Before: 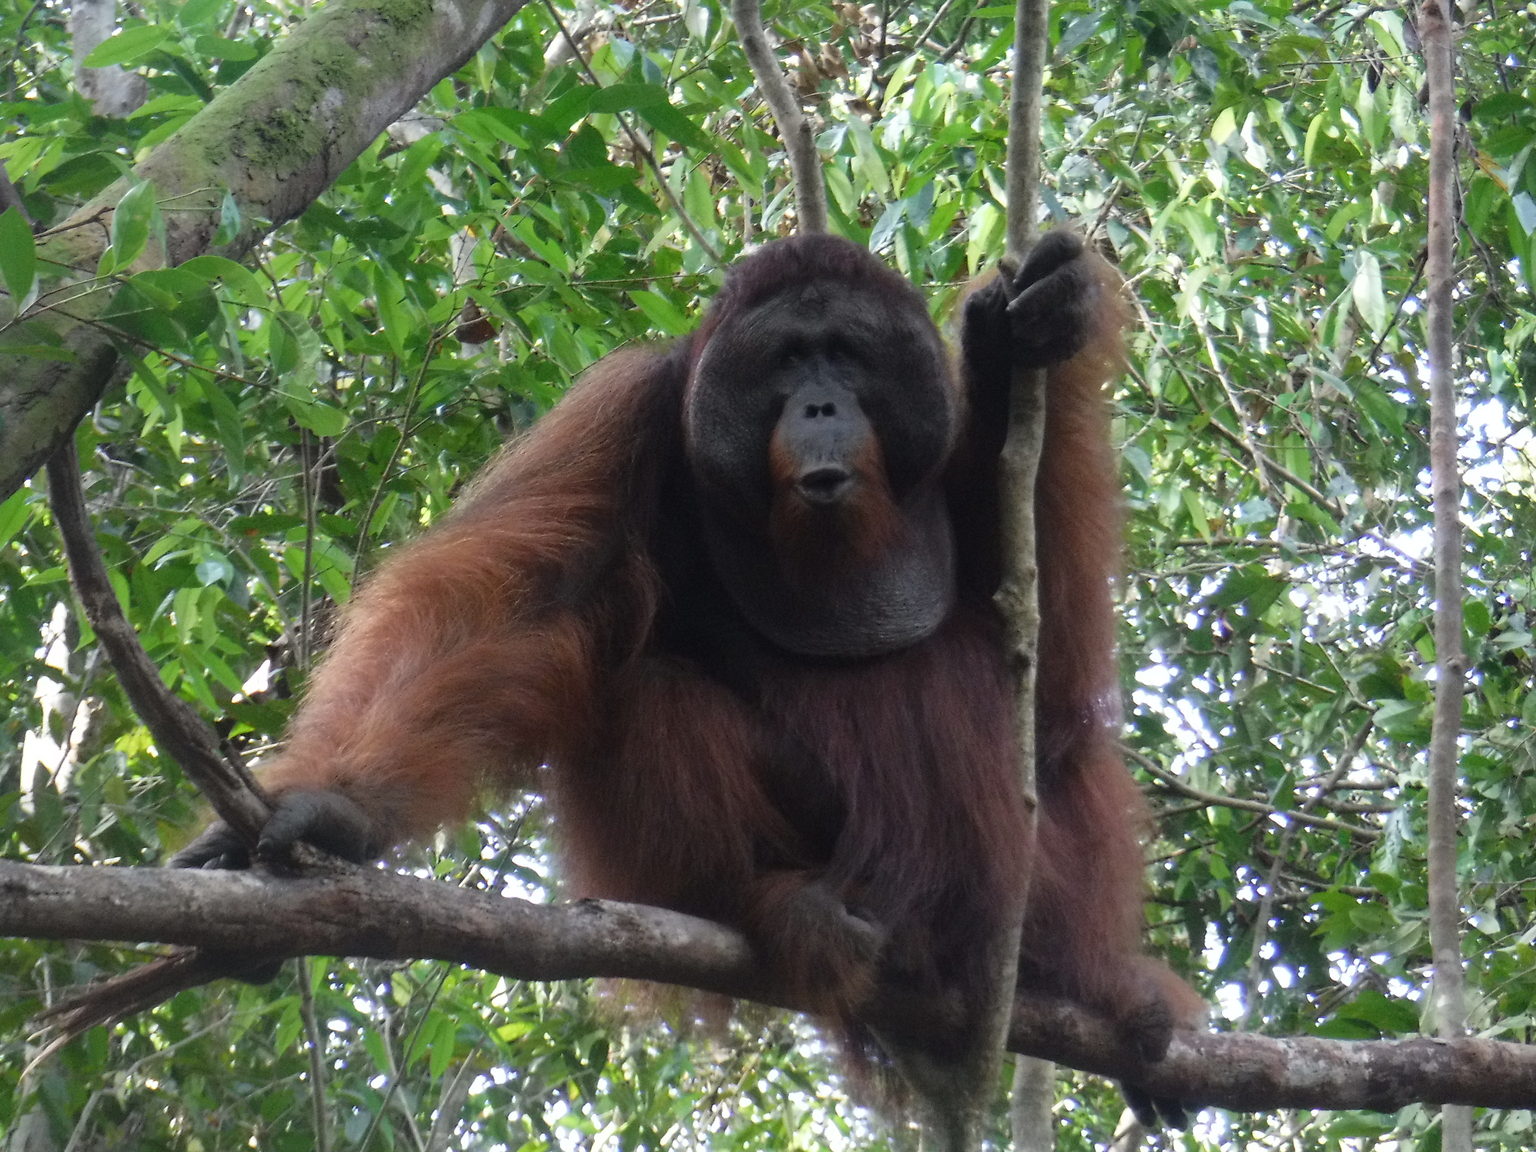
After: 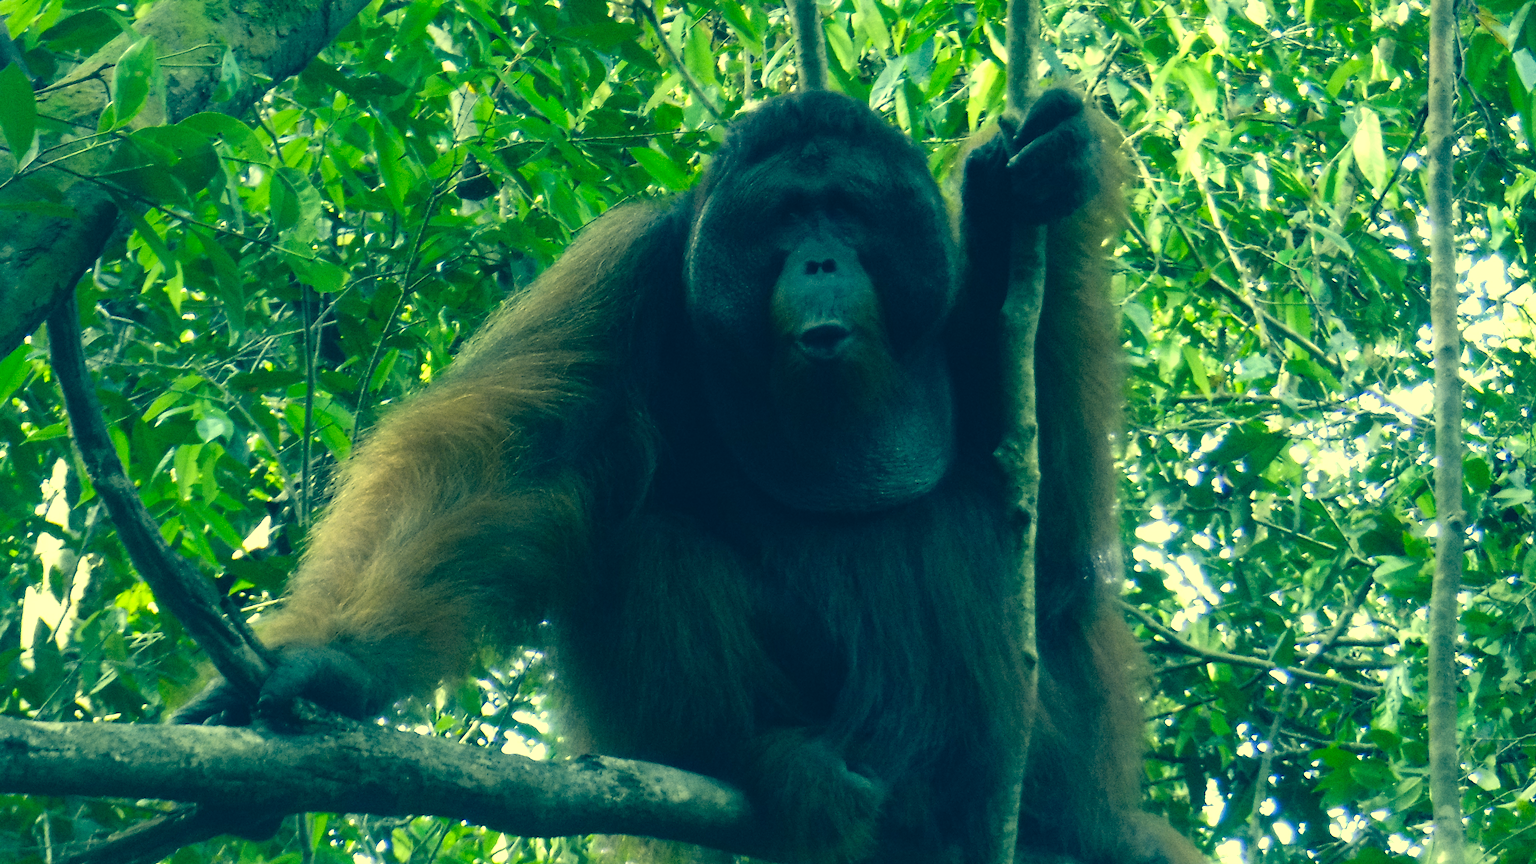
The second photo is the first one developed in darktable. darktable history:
crop and rotate: top 12.5%, bottom 12.5%
grain: coarseness 0.09 ISO
tone equalizer: -8 EV -0.417 EV, -7 EV -0.389 EV, -6 EV -0.333 EV, -5 EV -0.222 EV, -3 EV 0.222 EV, -2 EV 0.333 EV, -1 EV 0.389 EV, +0 EV 0.417 EV, edges refinement/feathering 500, mask exposure compensation -1.57 EV, preserve details no
color correction: highlights a* -15.58, highlights b* 40, shadows a* -40, shadows b* -26.18
